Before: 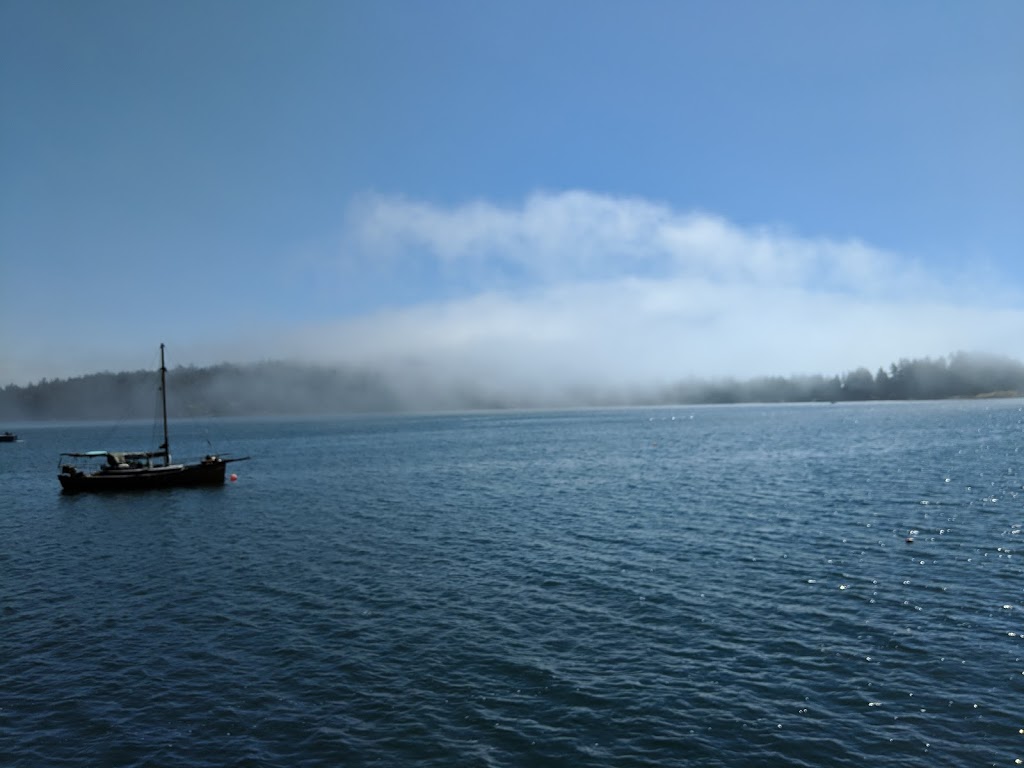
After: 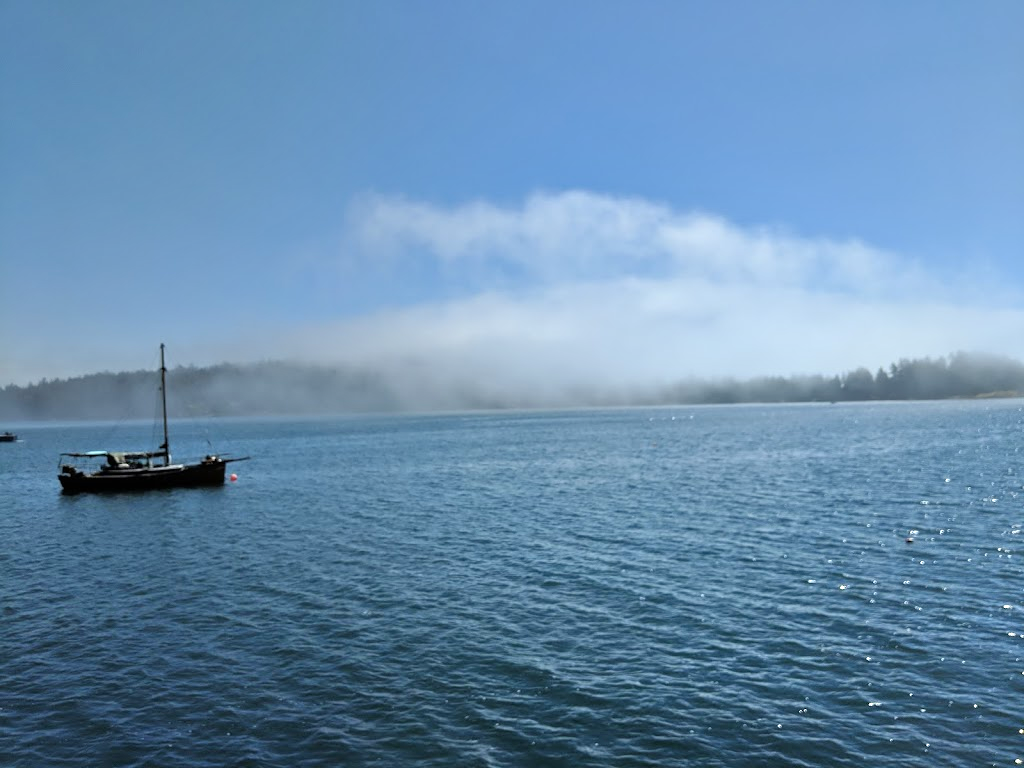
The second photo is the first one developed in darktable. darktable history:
base curve: curves: ch0 [(0, 0) (0.297, 0.298) (1, 1)]
tone equalizer: -7 EV 0.141 EV, -6 EV 0.636 EV, -5 EV 1.12 EV, -4 EV 1.3 EV, -3 EV 1.13 EV, -2 EV 0.6 EV, -1 EV 0.163 EV, mask exposure compensation -0.507 EV
